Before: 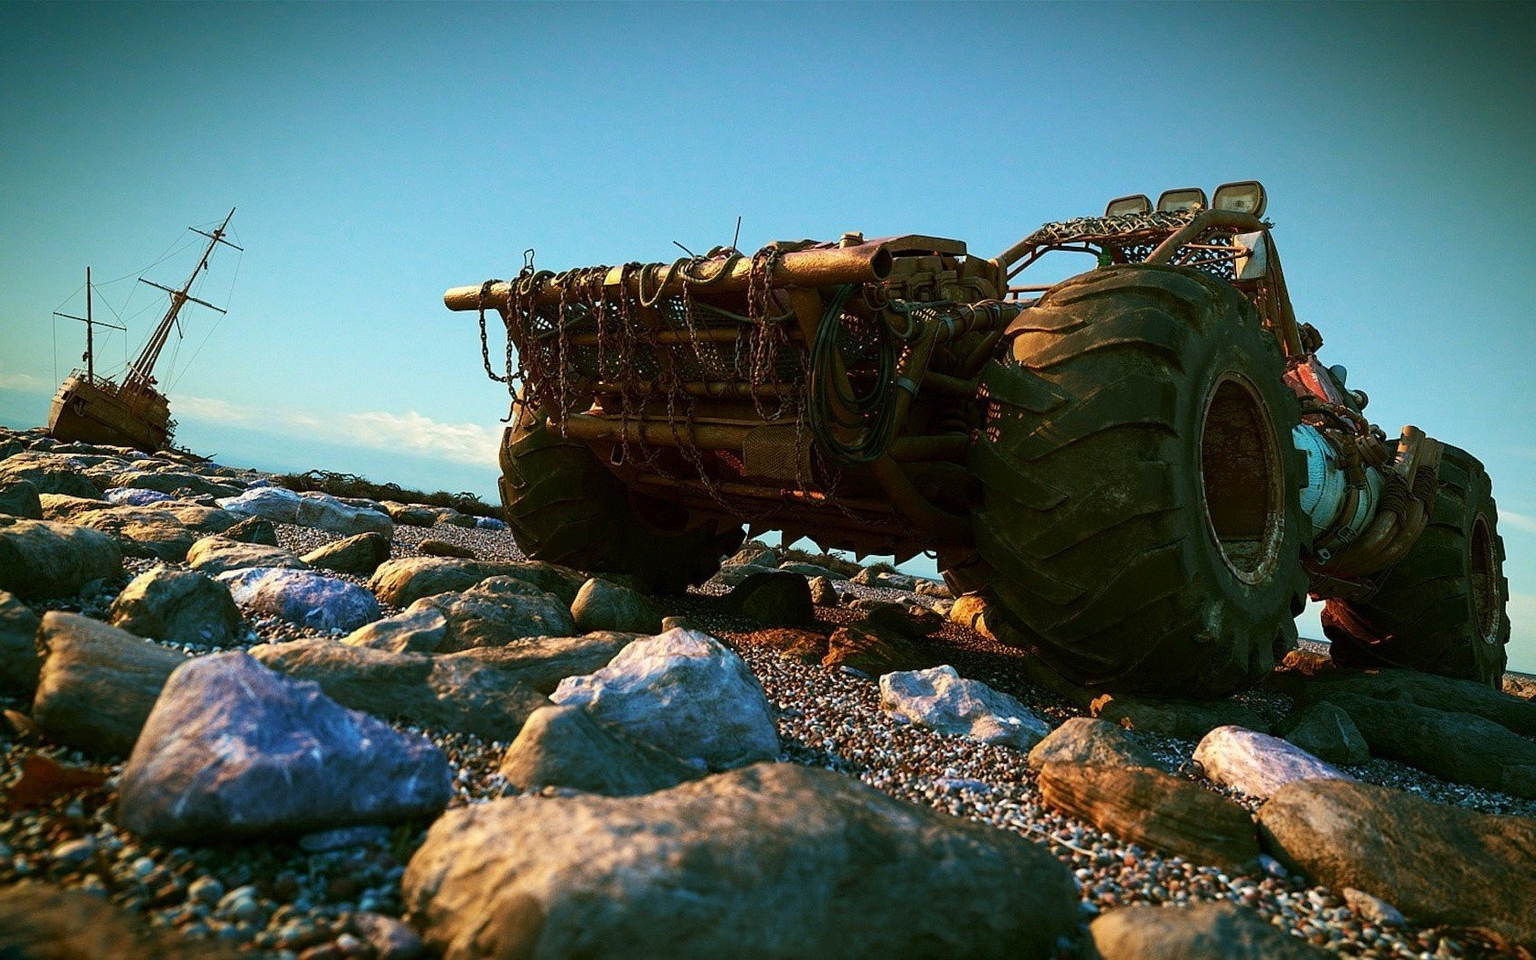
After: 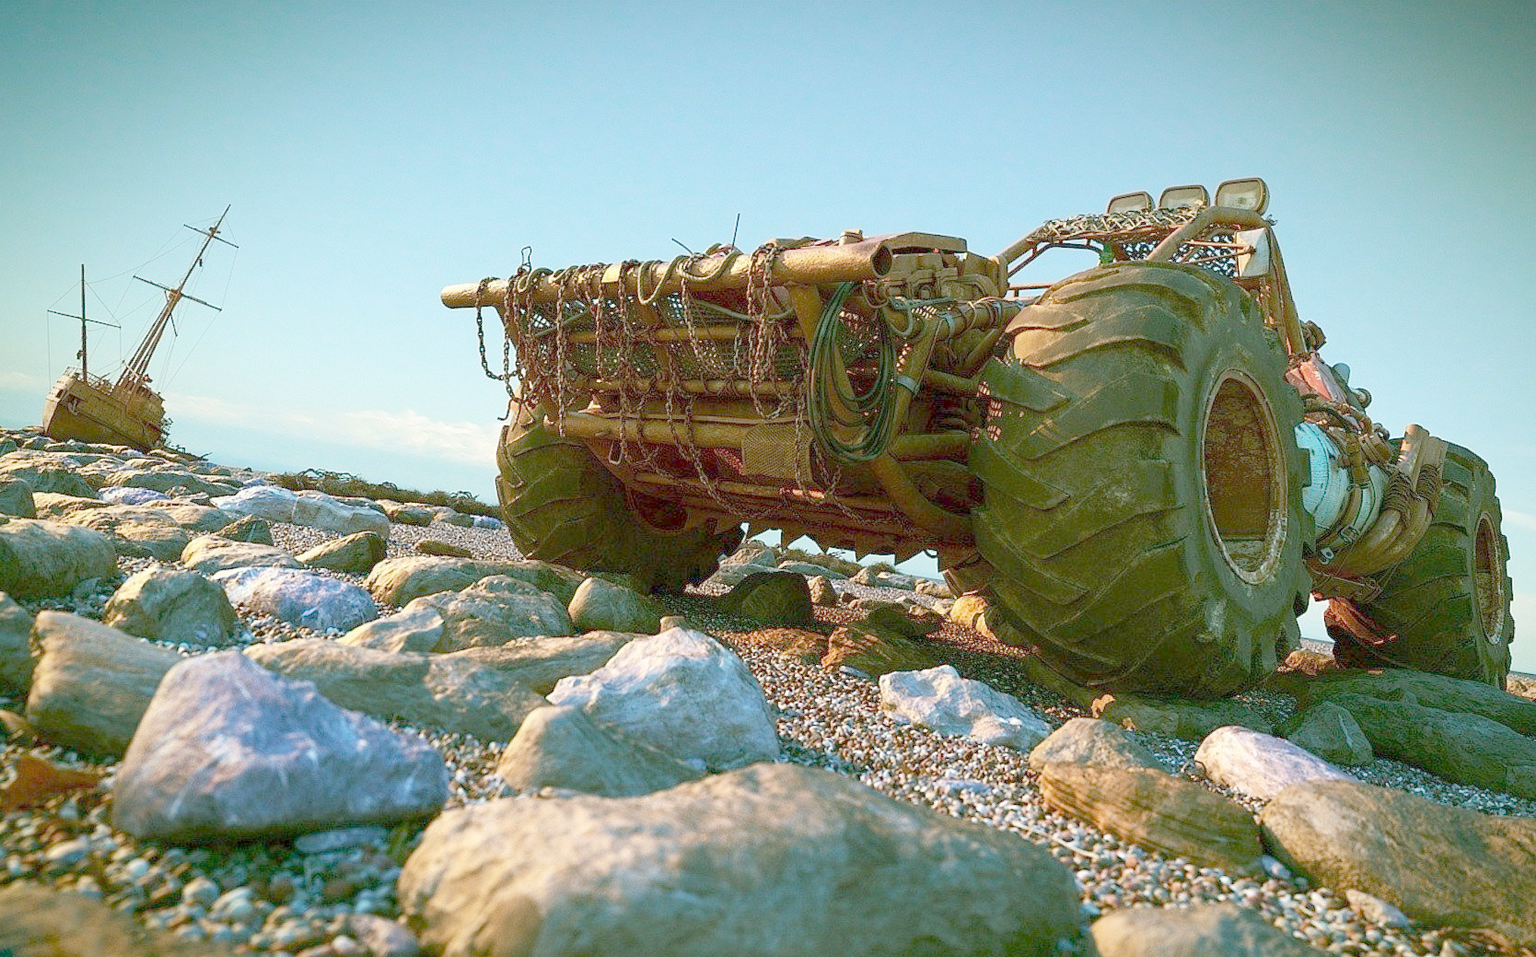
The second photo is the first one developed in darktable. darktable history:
crop: left 0.434%, top 0.485%, right 0.244%, bottom 0.386%
